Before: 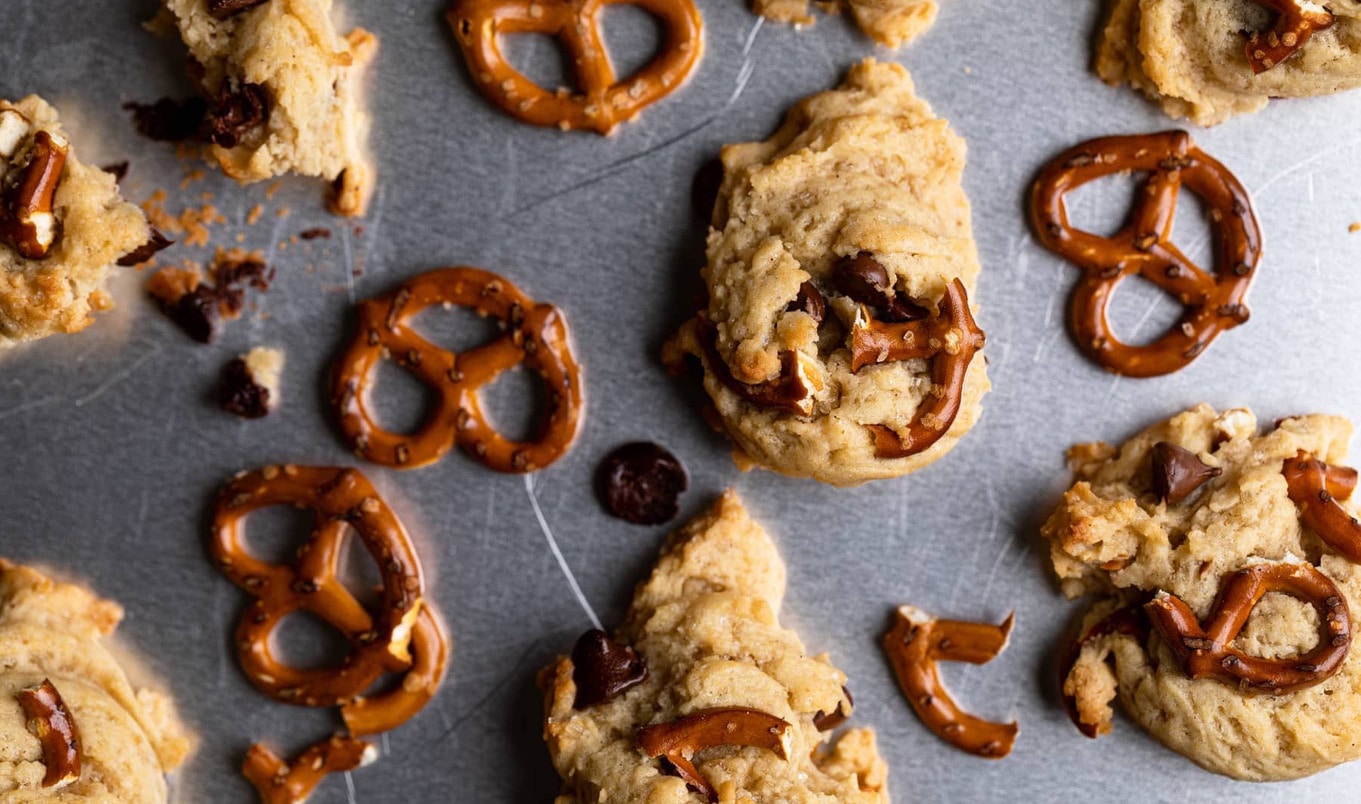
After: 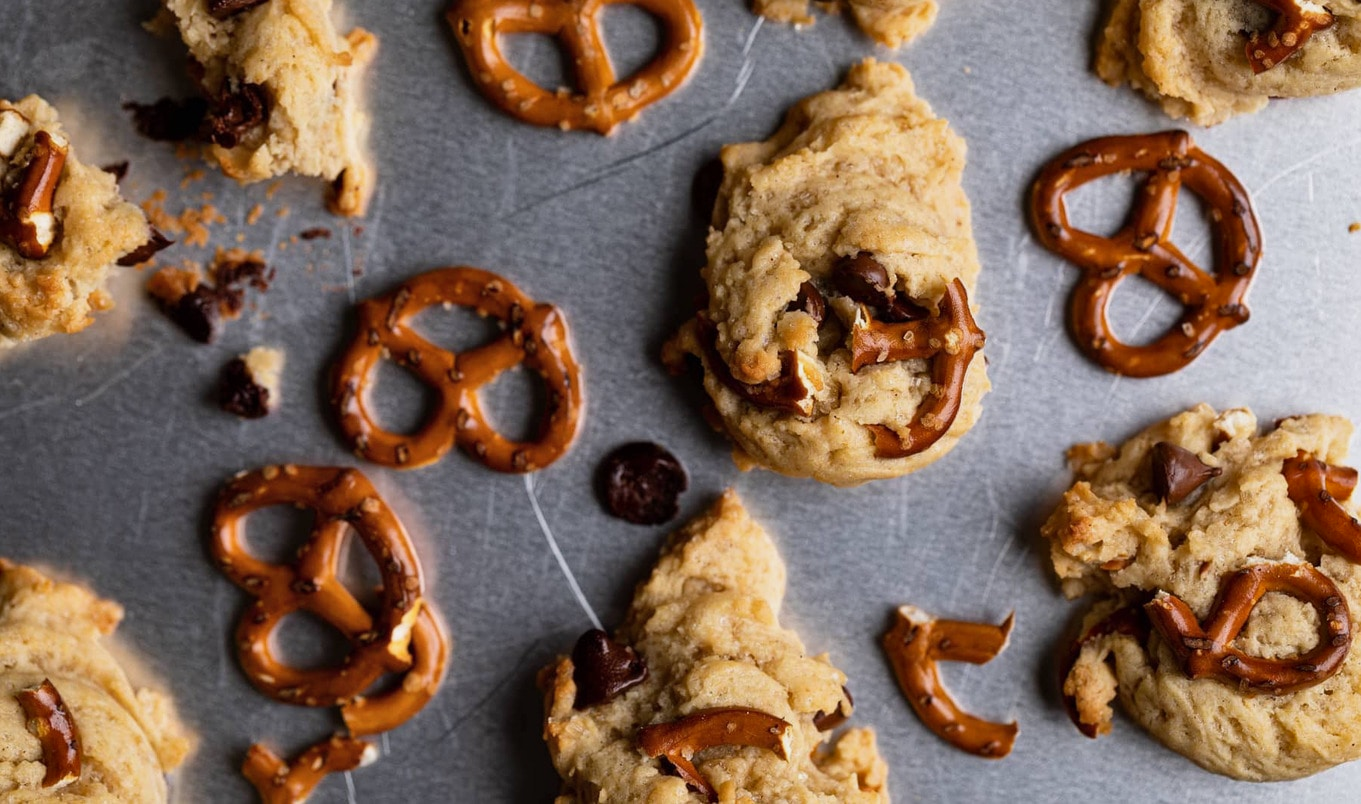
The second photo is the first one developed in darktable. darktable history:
exposure: exposure -0.168 EV, compensate exposure bias true, compensate highlight preservation false
shadows and highlights: low approximation 0.01, soften with gaussian
